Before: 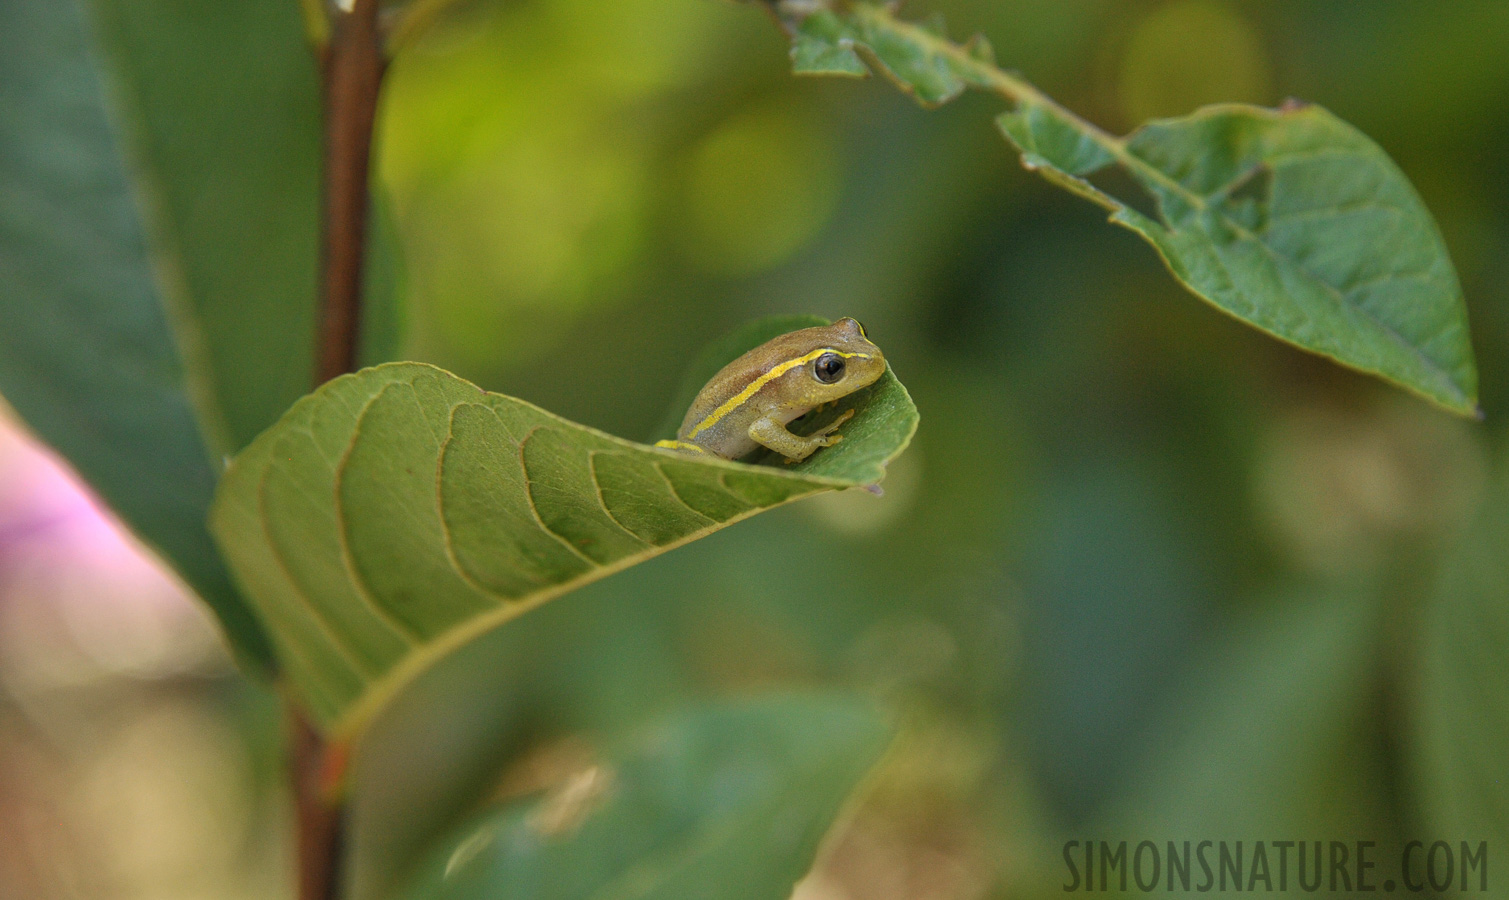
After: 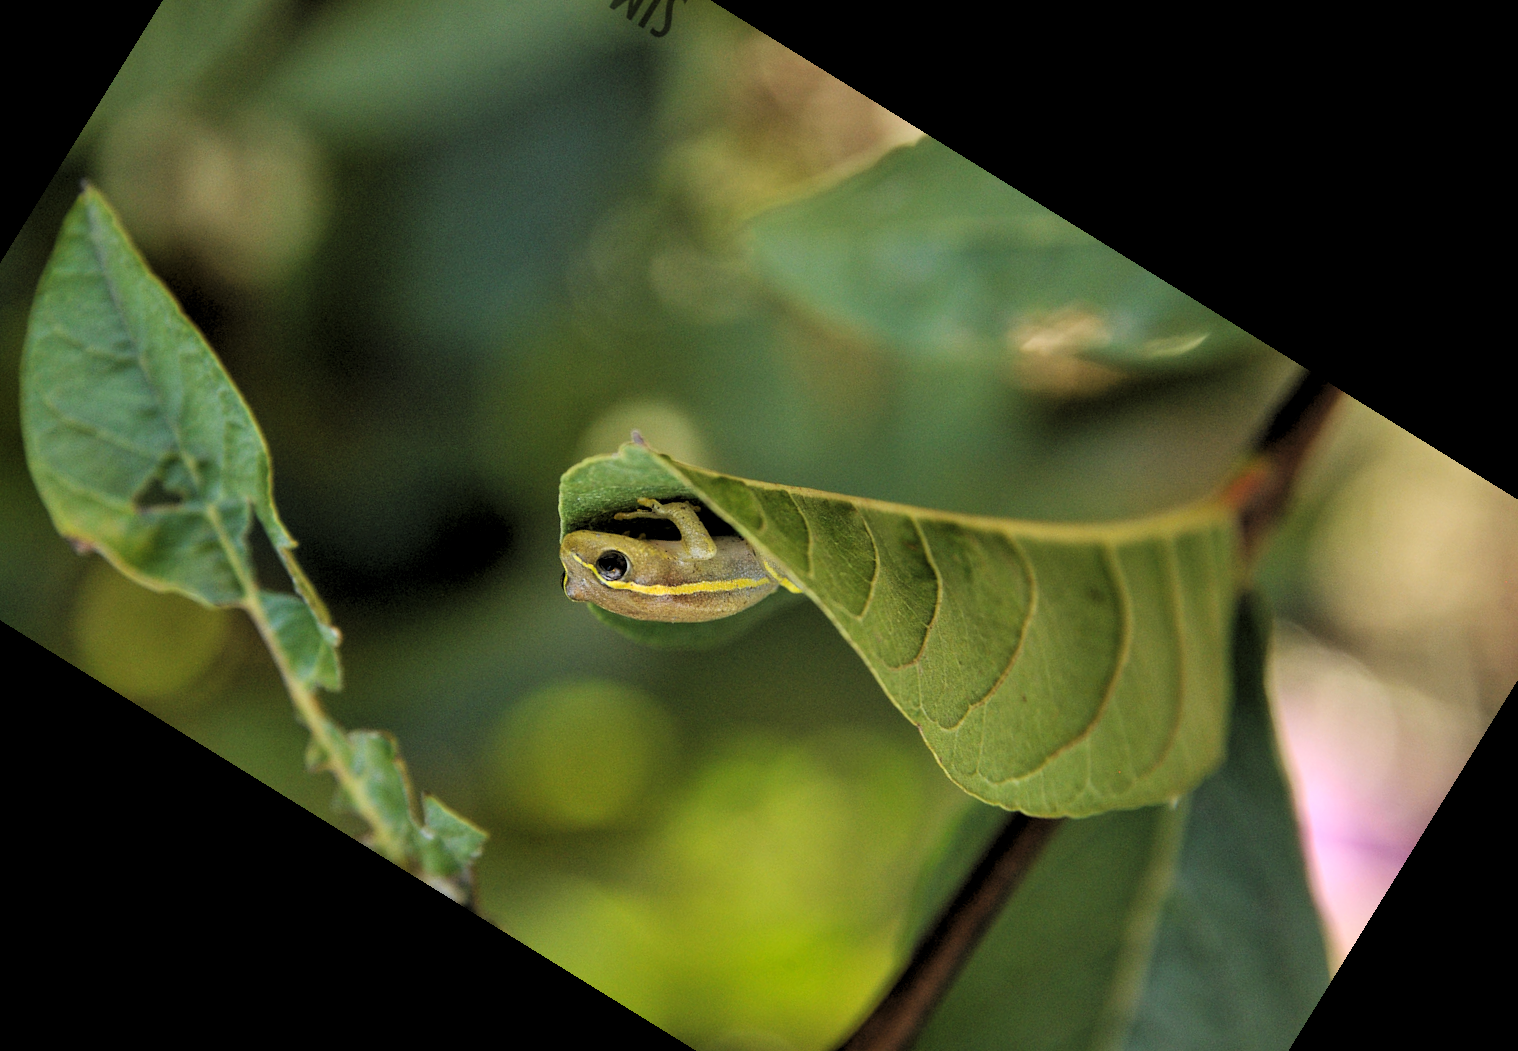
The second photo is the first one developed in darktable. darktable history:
levels: black 8.52%, levels [0.129, 0.519, 0.867]
crop and rotate: angle 148.26°, left 9.095%, top 15.657%, right 4.468%, bottom 16.935%
exposure: compensate exposure bias true, compensate highlight preservation false
filmic rgb: black relative exposure -4.6 EV, white relative exposure 4.78 EV, threshold 3.01 EV, hardness 2.36, latitude 35.74%, contrast 1.042, highlights saturation mix 1.58%, shadows ↔ highlights balance 1.25%, enable highlight reconstruction true
